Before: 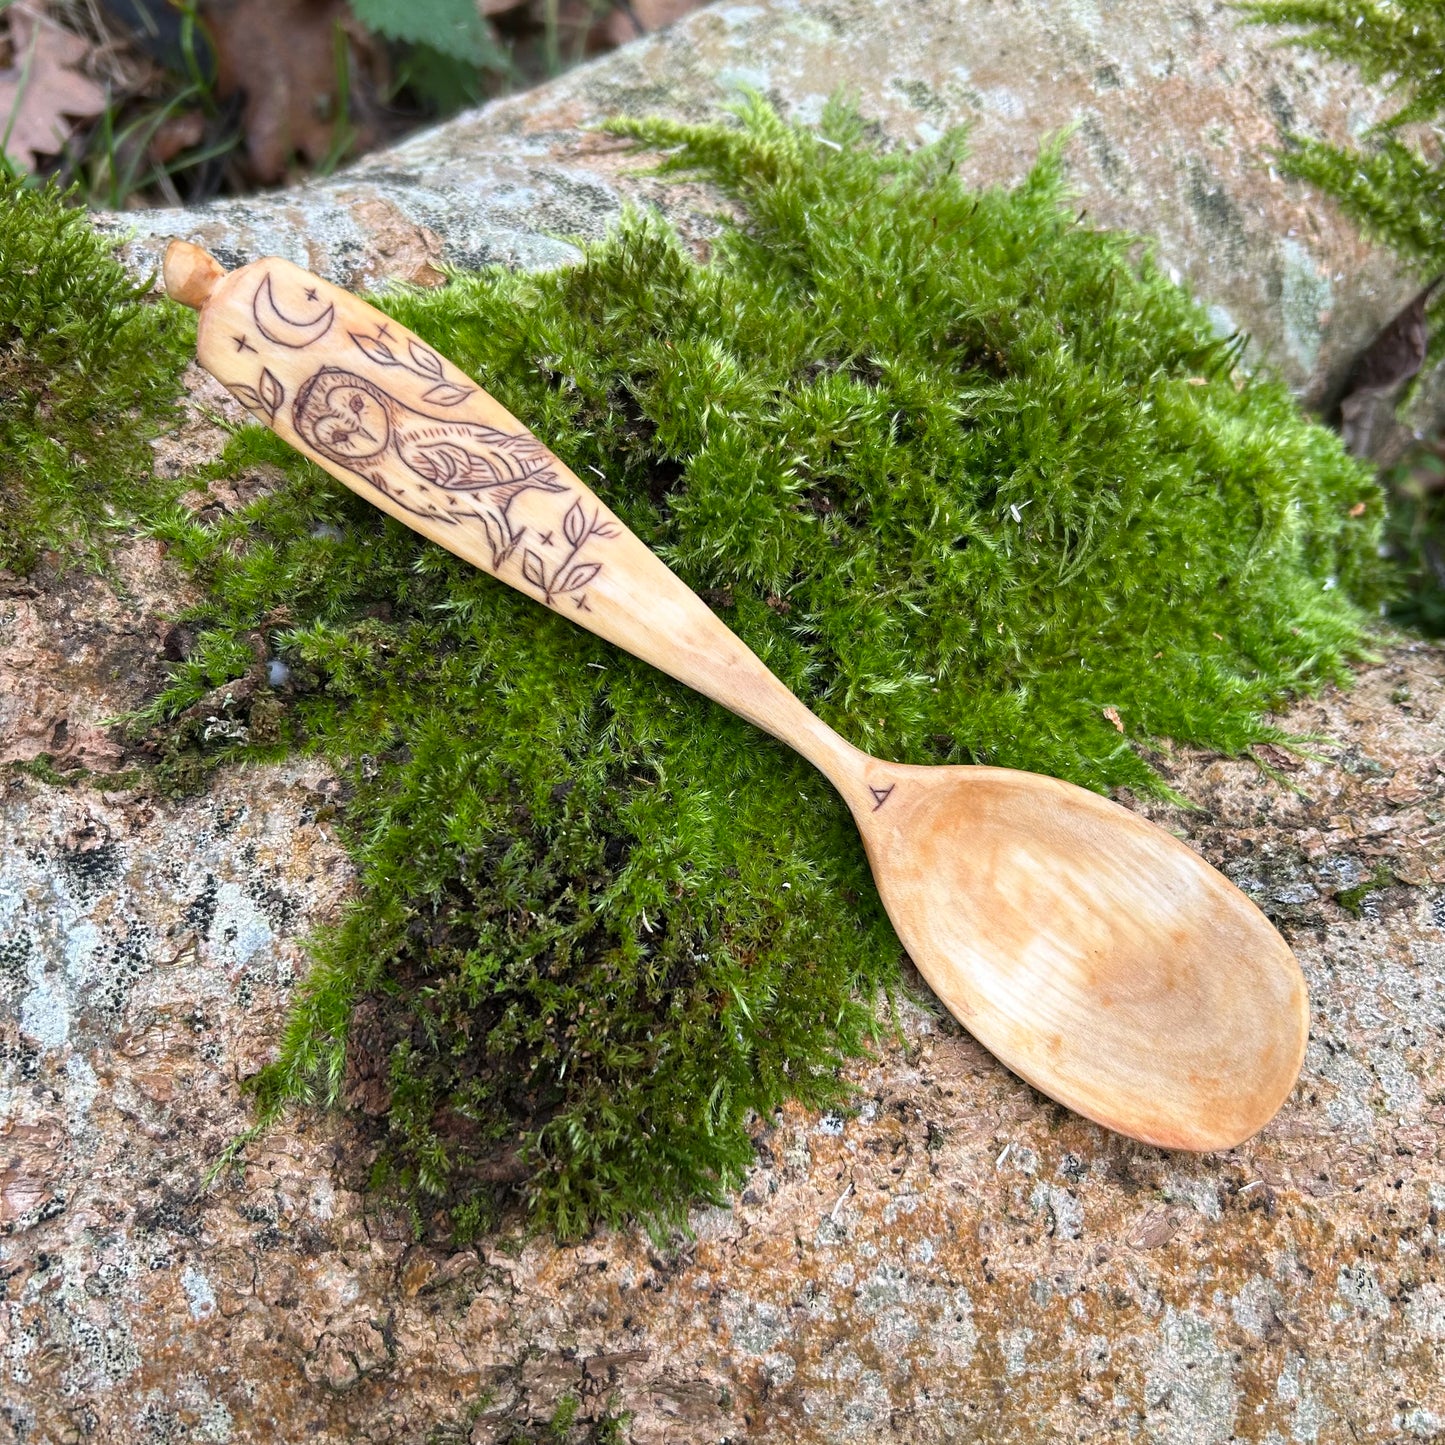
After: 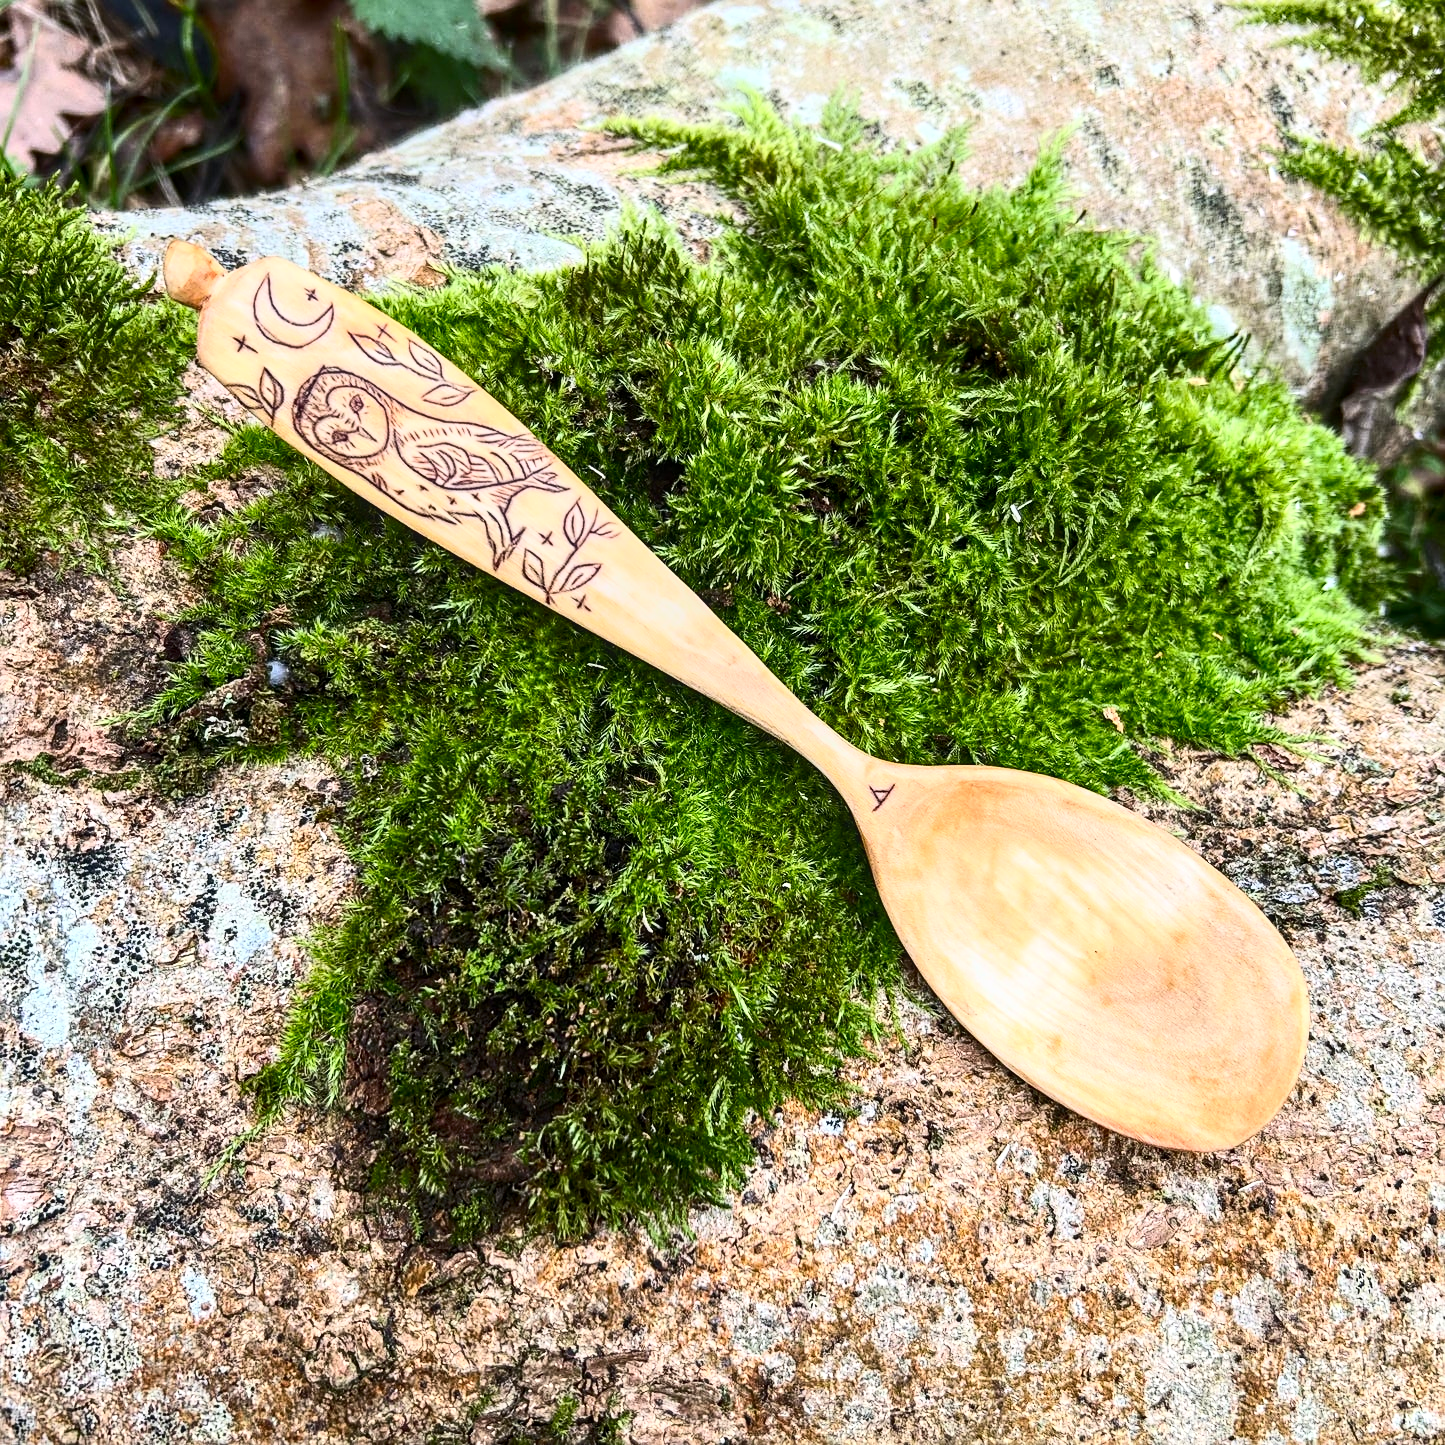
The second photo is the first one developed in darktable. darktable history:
contrast brightness saturation: contrast 0.4, brightness 0.1, saturation 0.21
sharpen: on, module defaults
local contrast: on, module defaults
